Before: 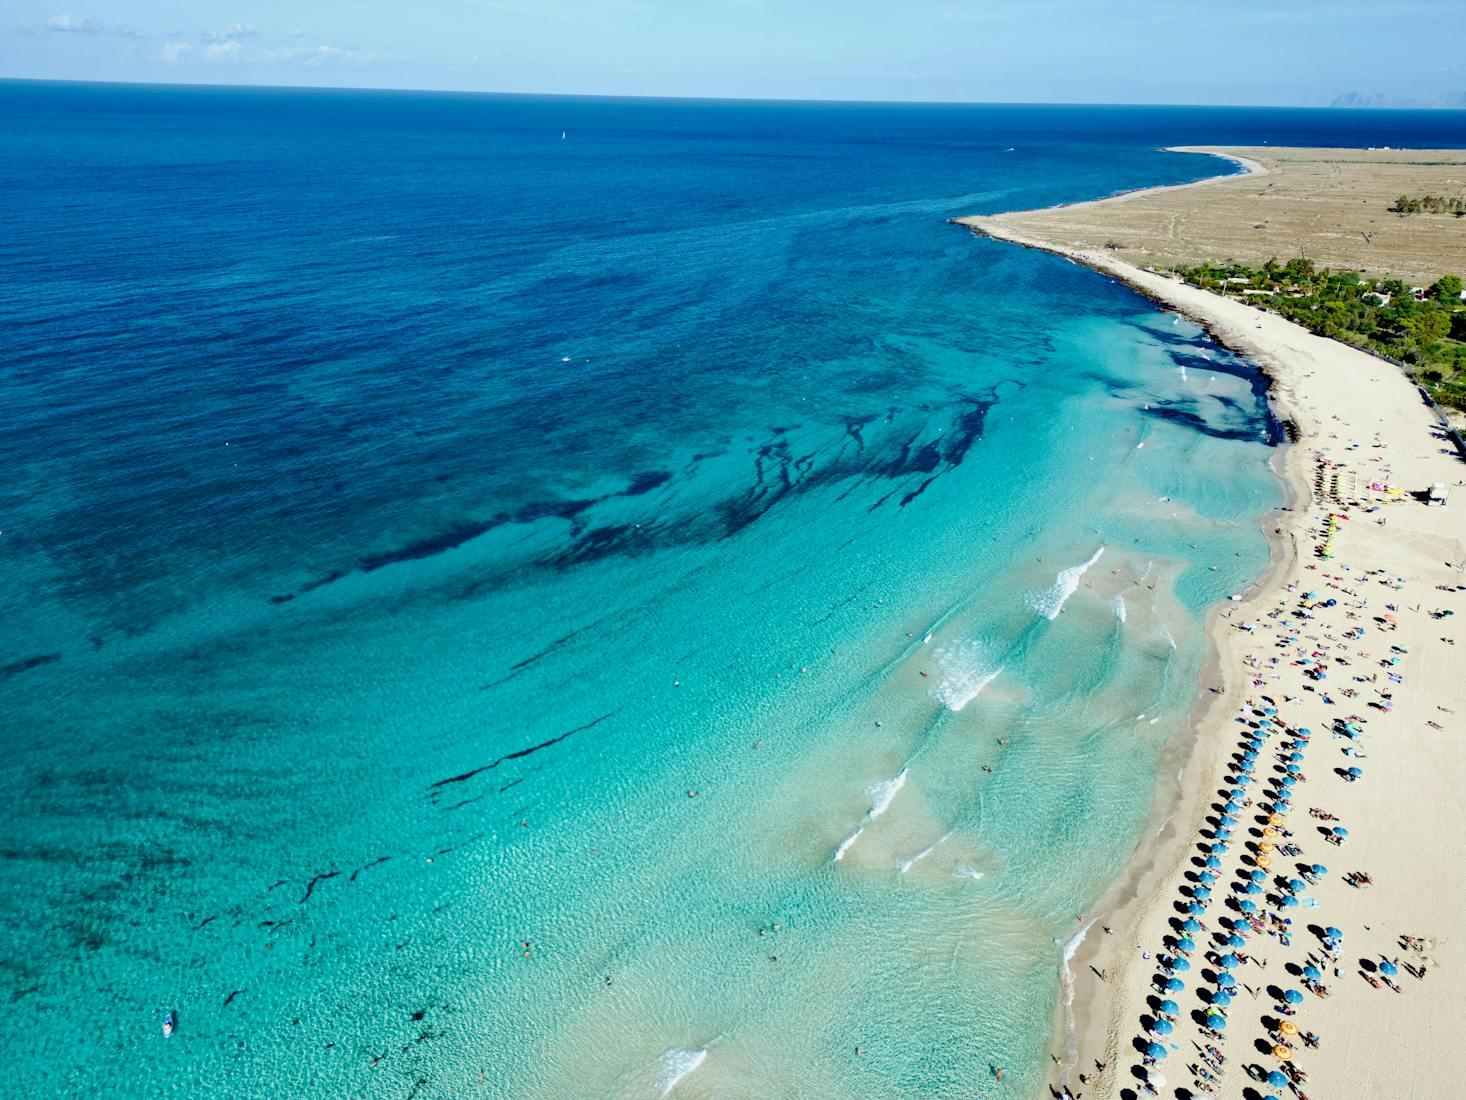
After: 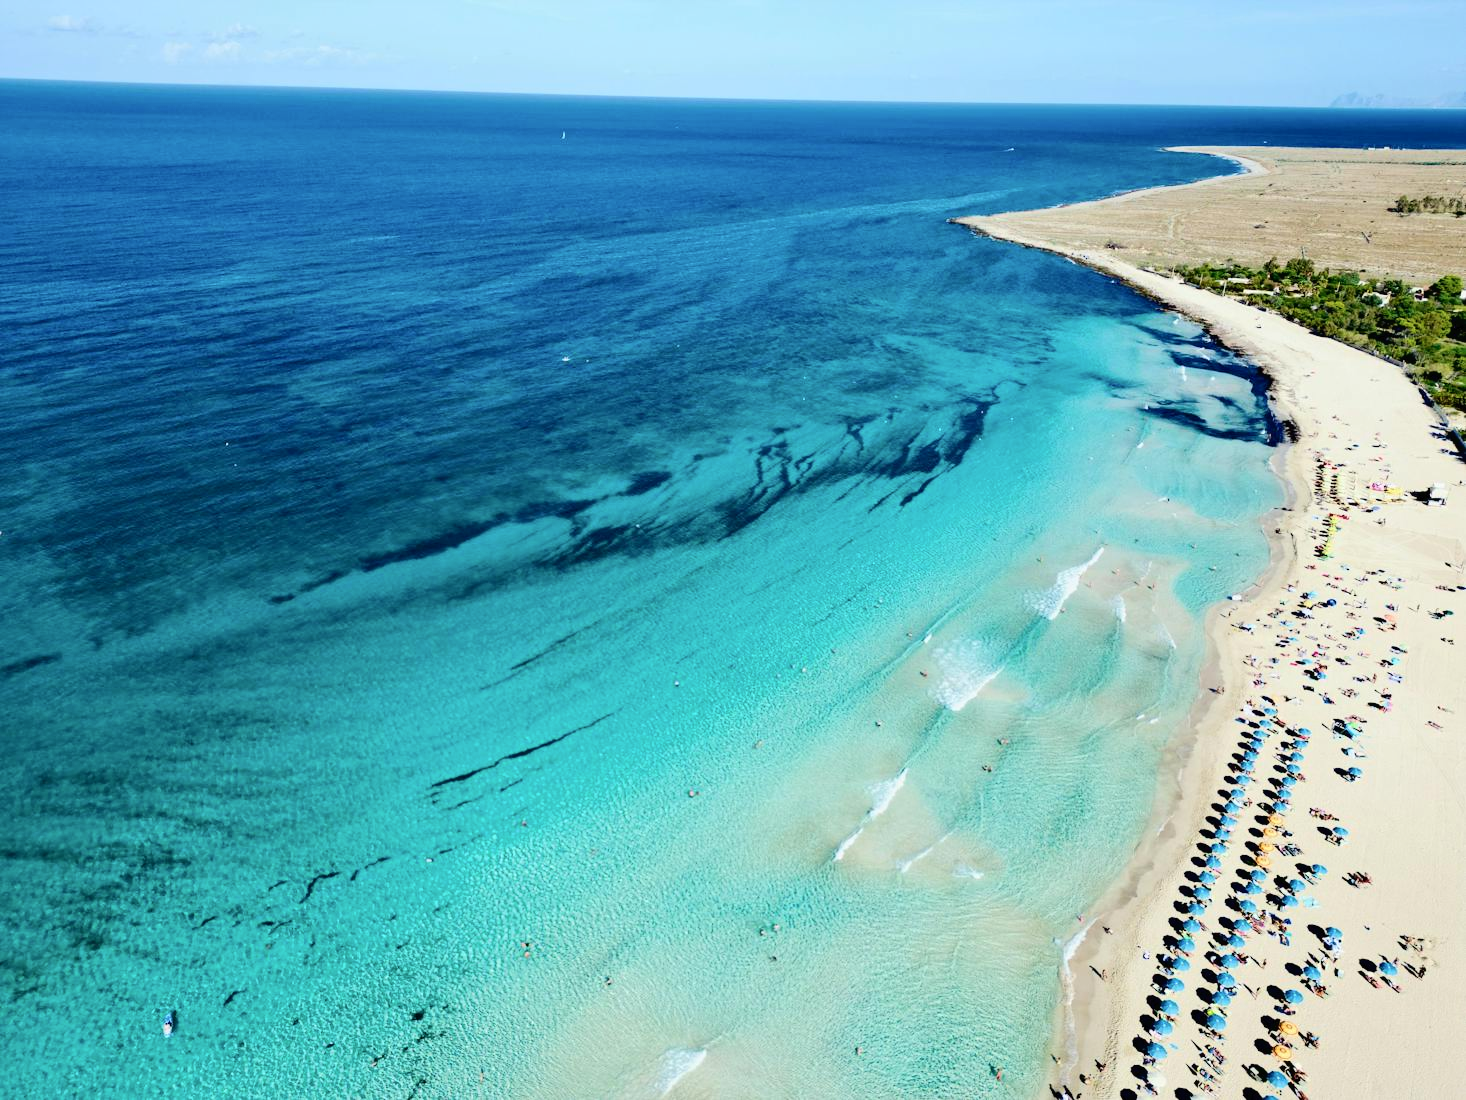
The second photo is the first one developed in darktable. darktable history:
tone curve: curves: ch0 [(0, 0) (0.003, 0.014) (0.011, 0.019) (0.025, 0.026) (0.044, 0.037) (0.069, 0.053) (0.1, 0.083) (0.136, 0.121) (0.177, 0.163) (0.224, 0.22) (0.277, 0.281) (0.335, 0.354) (0.399, 0.436) (0.468, 0.526) (0.543, 0.612) (0.623, 0.706) (0.709, 0.79) (0.801, 0.858) (0.898, 0.925) (1, 1)], color space Lab, independent channels, preserve colors none
